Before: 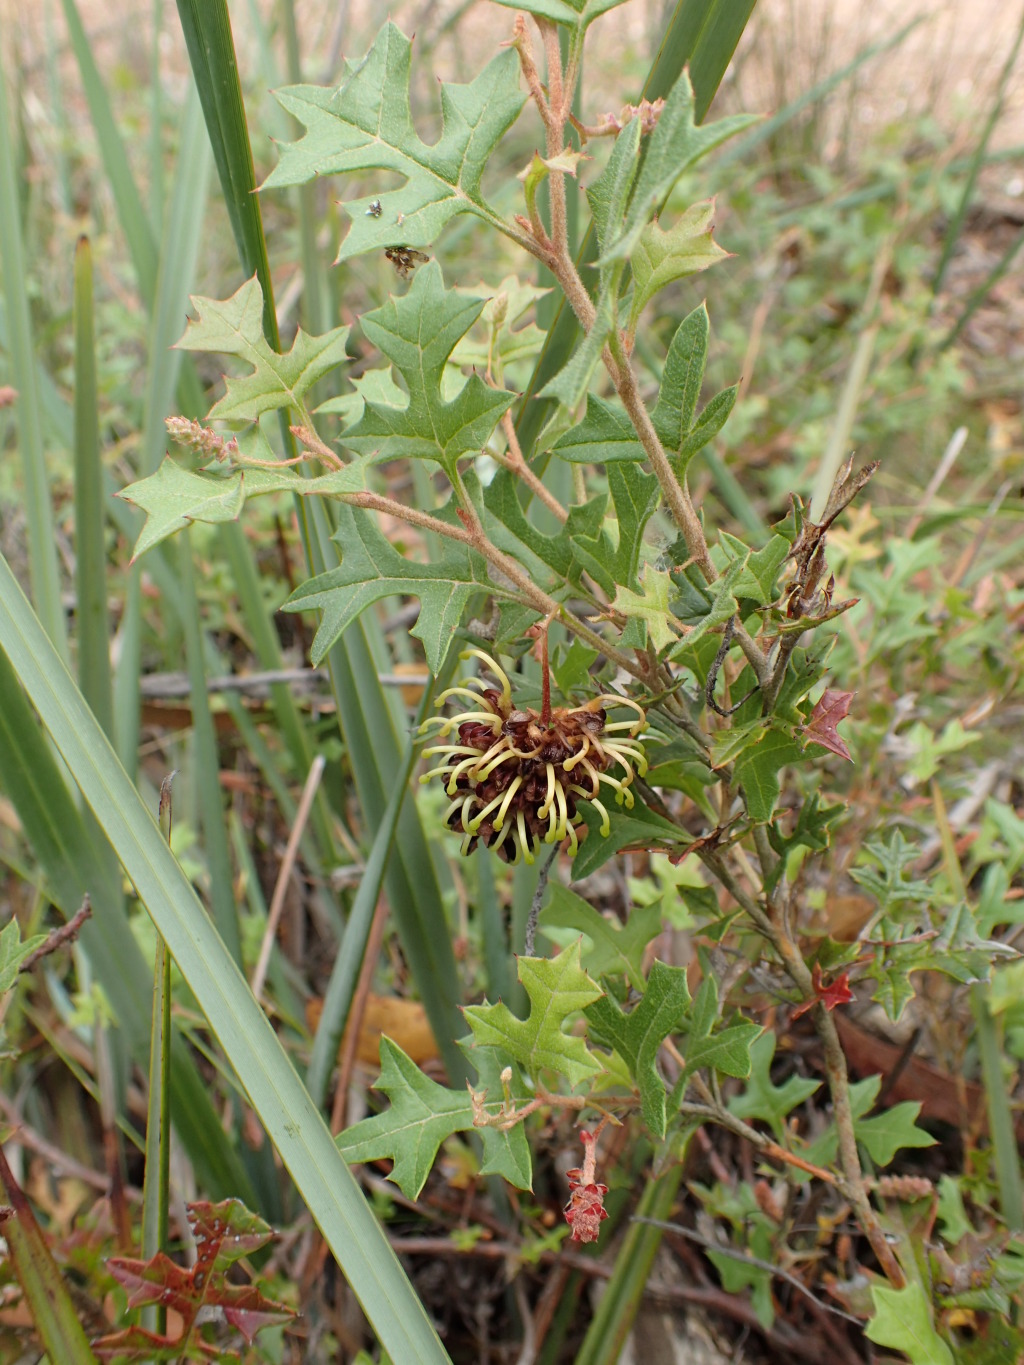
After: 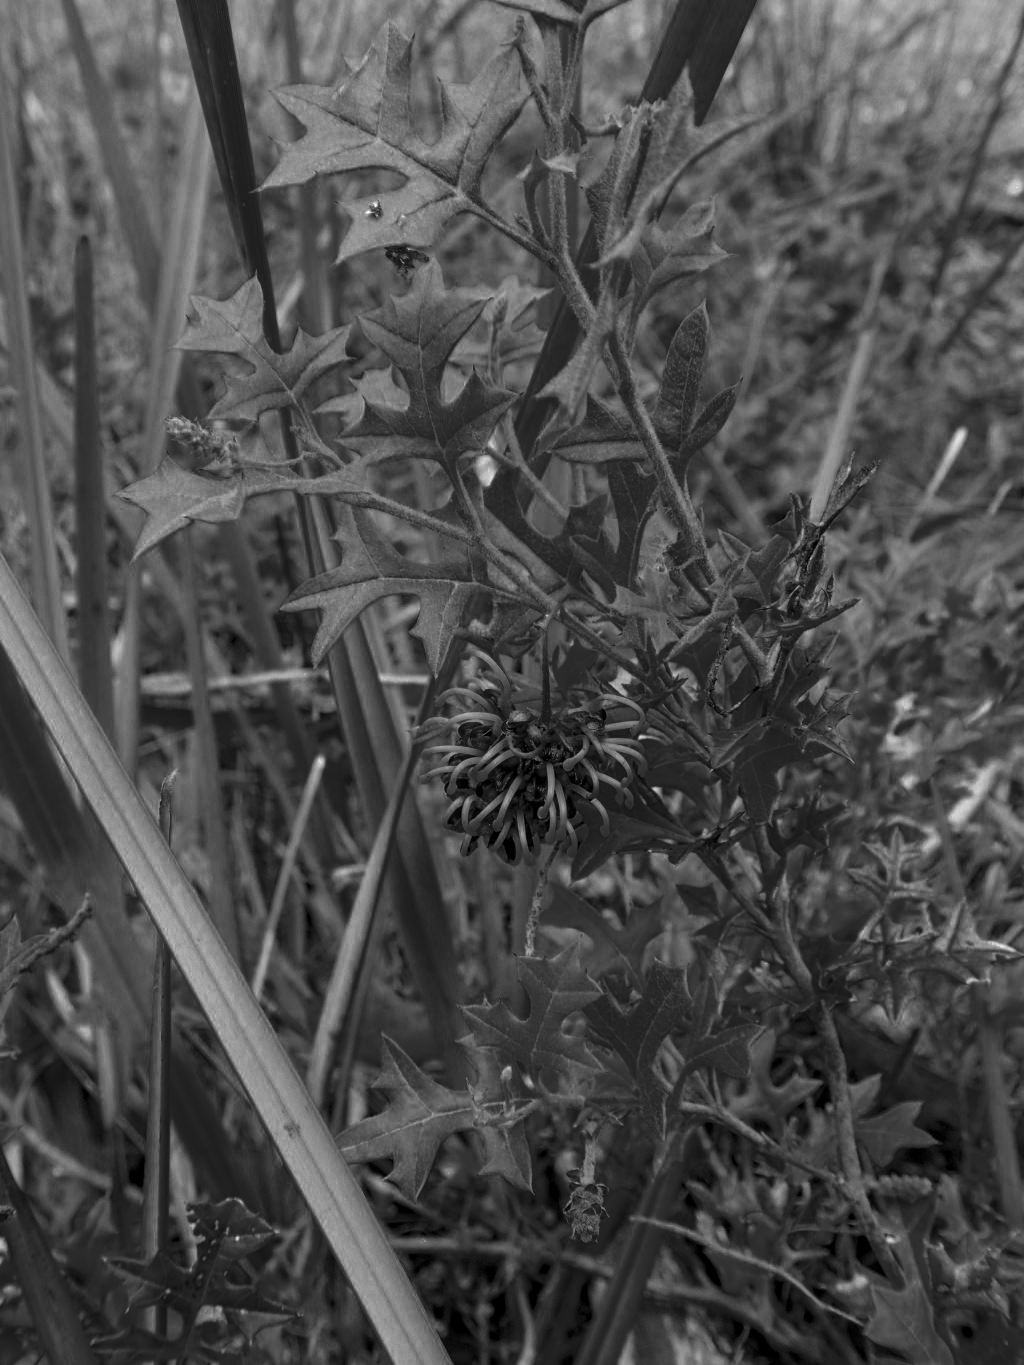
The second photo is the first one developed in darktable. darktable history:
color balance rgb: perceptual saturation grading › global saturation 20%, perceptual saturation grading › highlights -24.771%, perceptual saturation grading › shadows 50.056%, global vibrance 20.553%
local contrast: on, module defaults
color zones: curves: ch0 [(0.287, 0.048) (0.493, 0.484) (0.737, 0.816)]; ch1 [(0, 0) (0.143, 0) (0.286, 0) (0.429, 0) (0.571, 0) (0.714, 0) (0.857, 0)]
shadows and highlights: soften with gaussian
